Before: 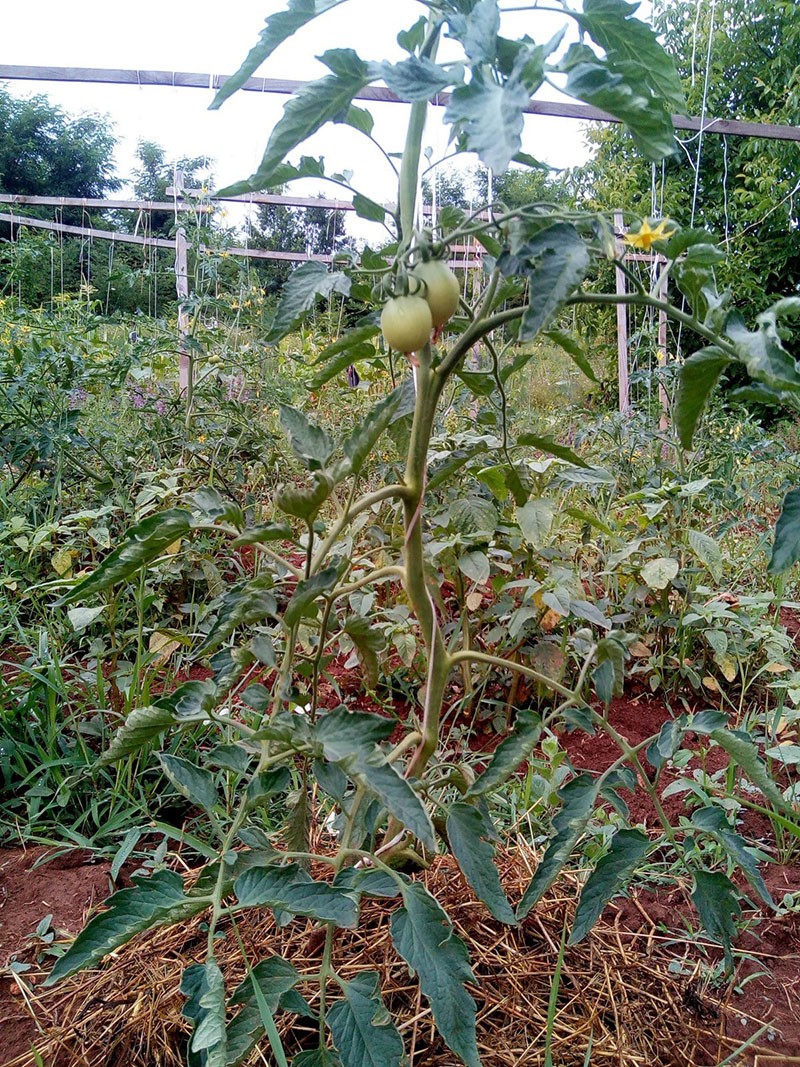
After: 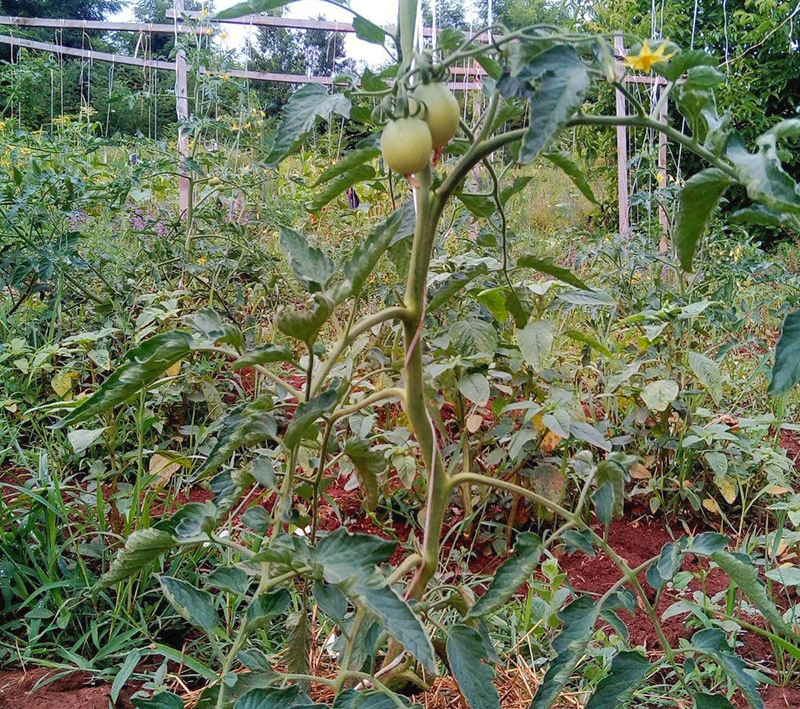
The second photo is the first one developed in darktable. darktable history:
crop: top 16.757%, bottom 16.723%
contrast brightness saturation: contrast 0.075, brightness 0.076, saturation 0.18
tone curve: curves: ch0 [(0, 0) (0.003, 0.027) (0.011, 0.03) (0.025, 0.04) (0.044, 0.063) (0.069, 0.093) (0.1, 0.125) (0.136, 0.153) (0.177, 0.191) (0.224, 0.232) (0.277, 0.279) (0.335, 0.333) (0.399, 0.39) (0.468, 0.457) (0.543, 0.535) (0.623, 0.611) (0.709, 0.683) (0.801, 0.758) (0.898, 0.853) (1, 1)], preserve colors none
